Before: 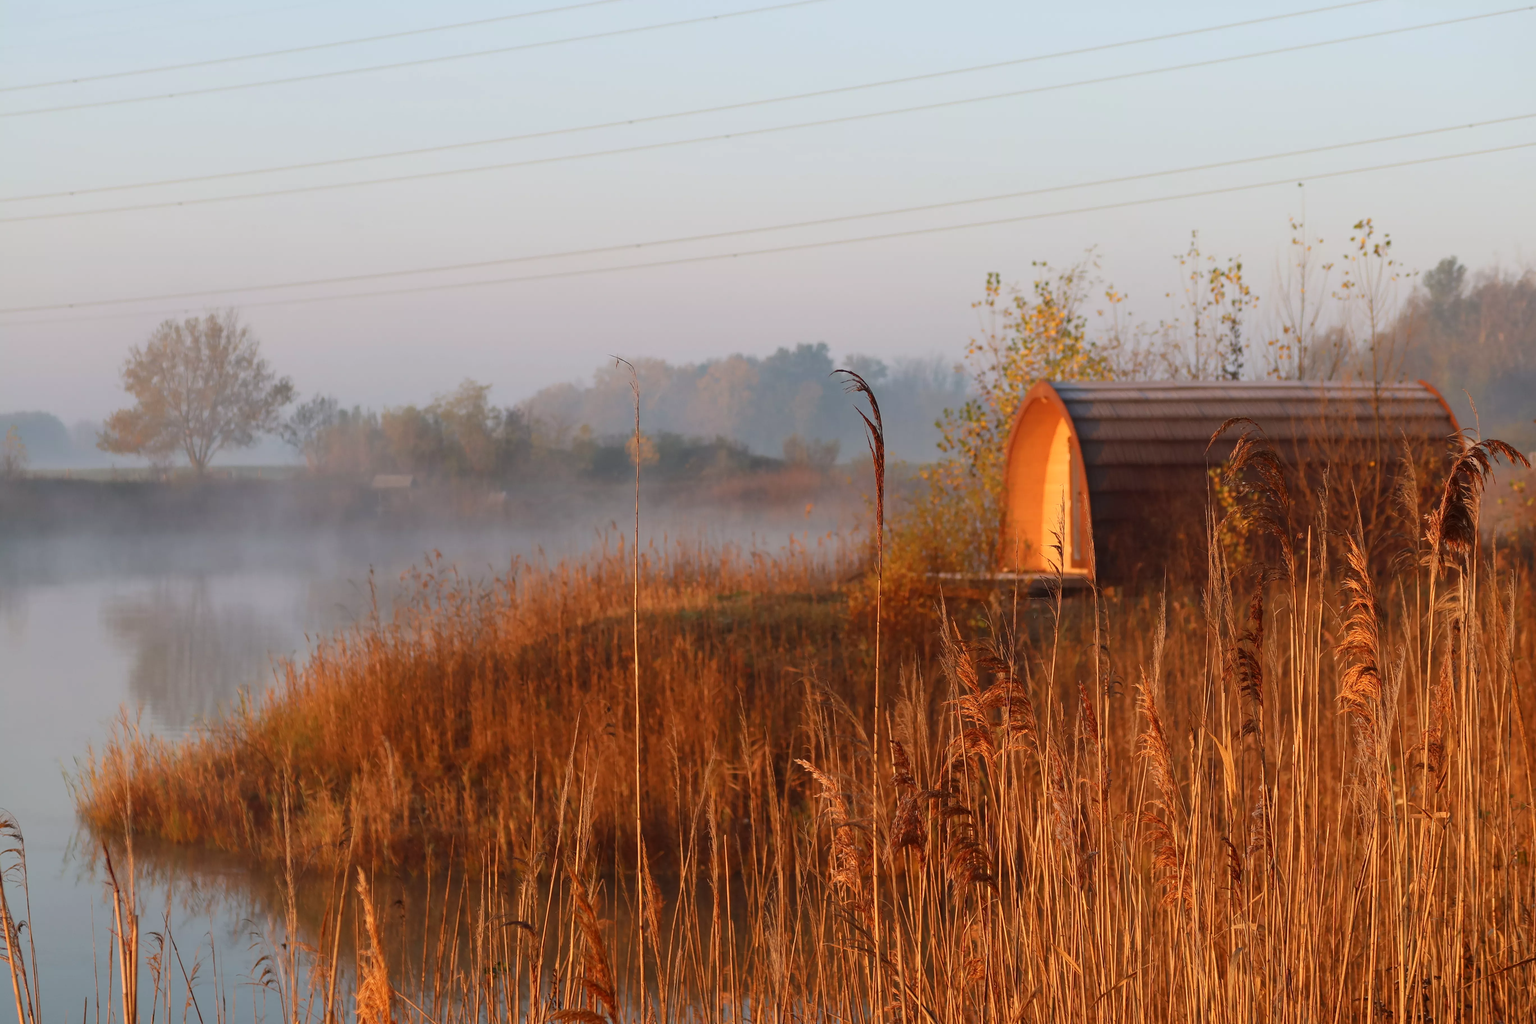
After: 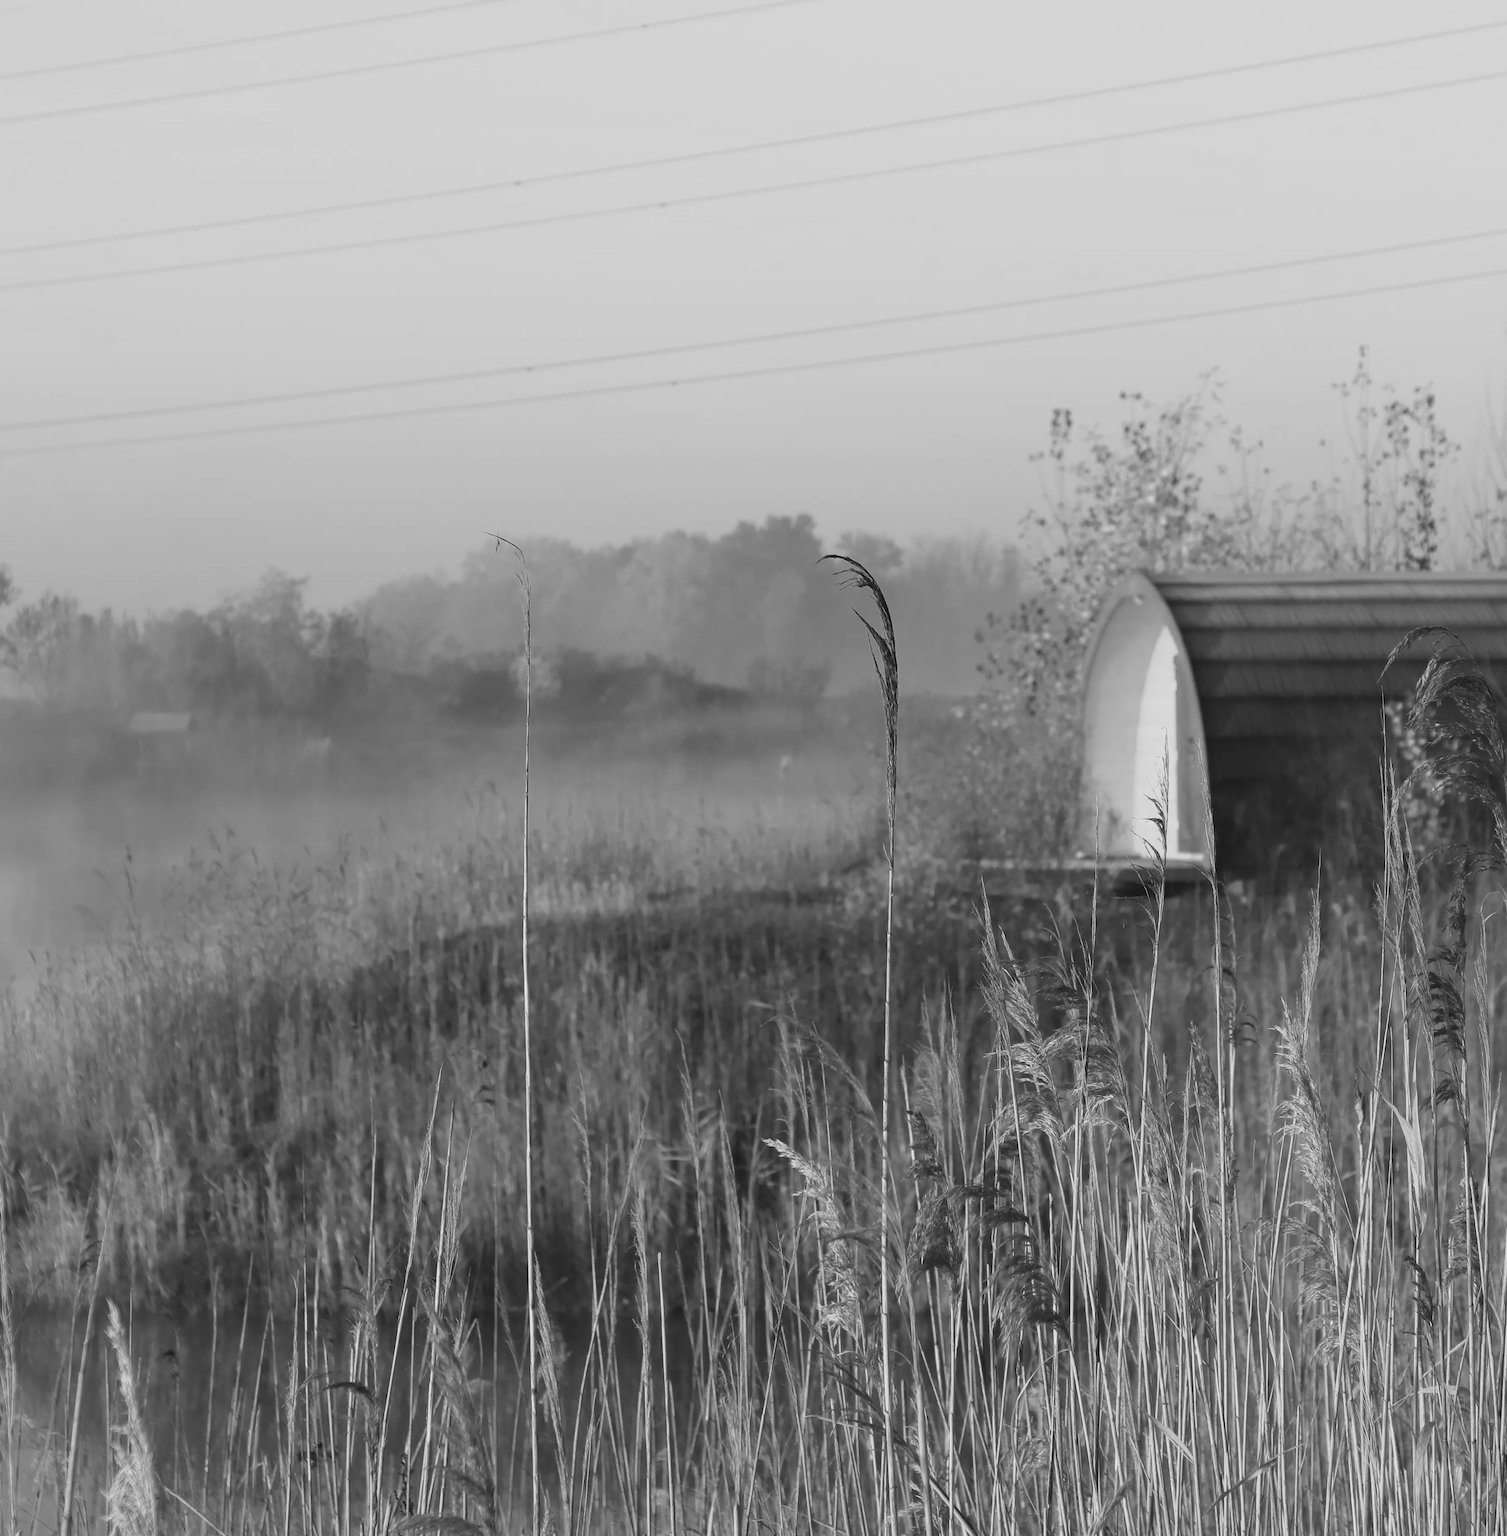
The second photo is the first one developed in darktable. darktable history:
color calibration: output gray [0.714, 0.278, 0, 0], illuminant same as pipeline (D50), adaptation none (bypass), x 0.333, y 0.334, temperature 5021.69 K
crop and rotate: left 18.609%, right 15.967%
